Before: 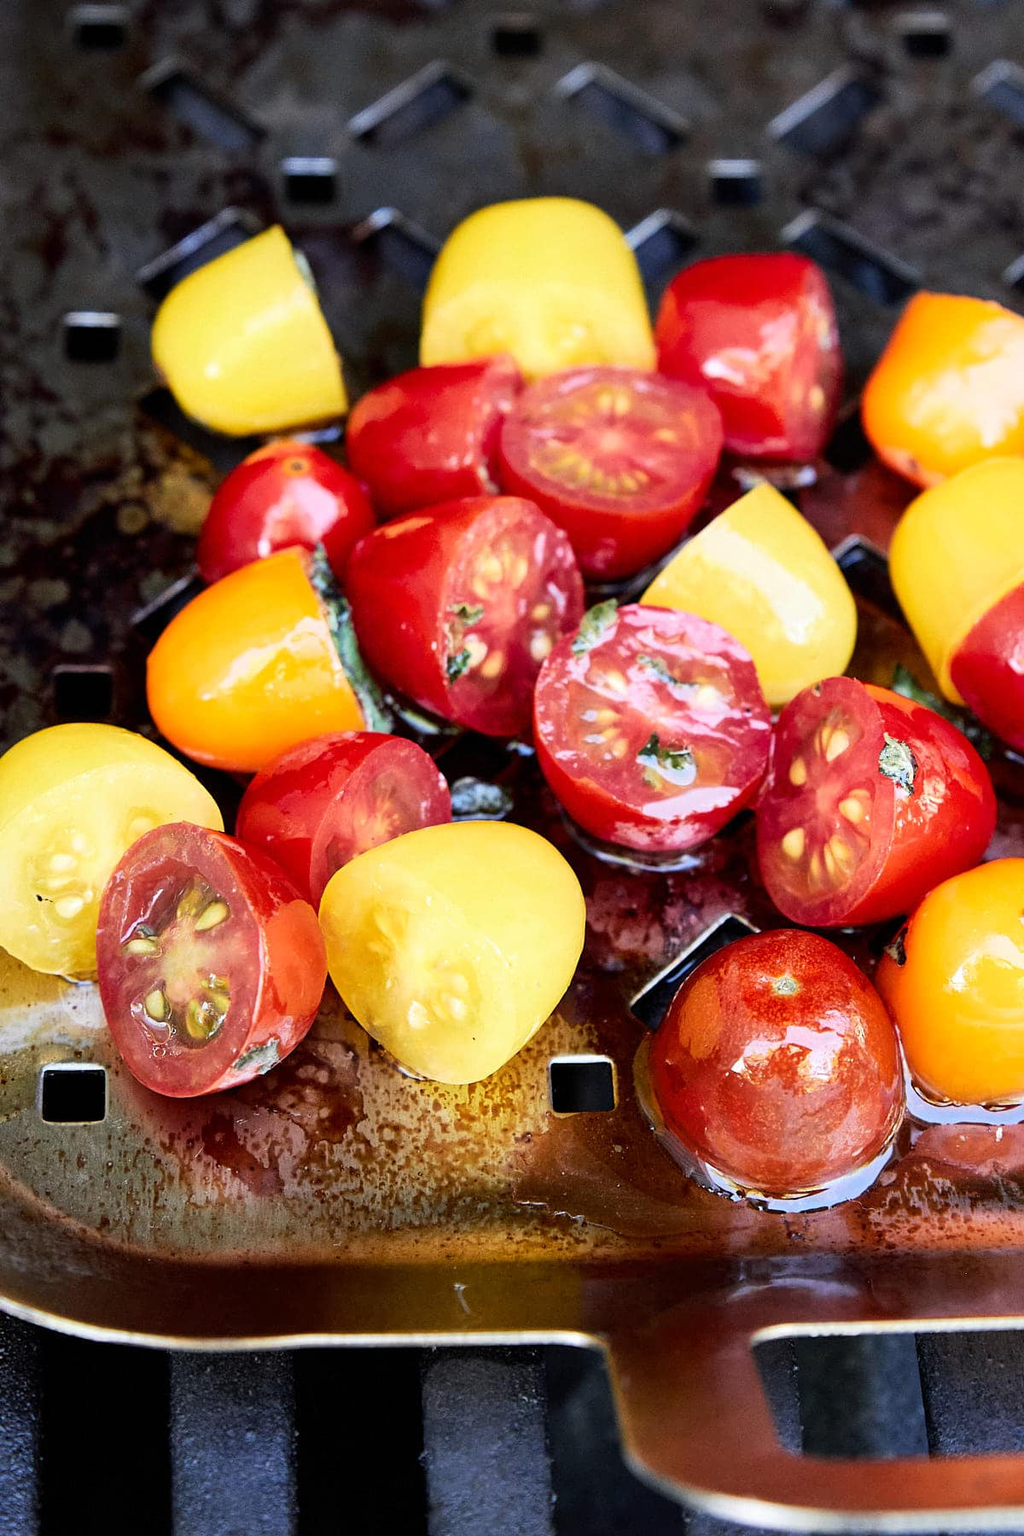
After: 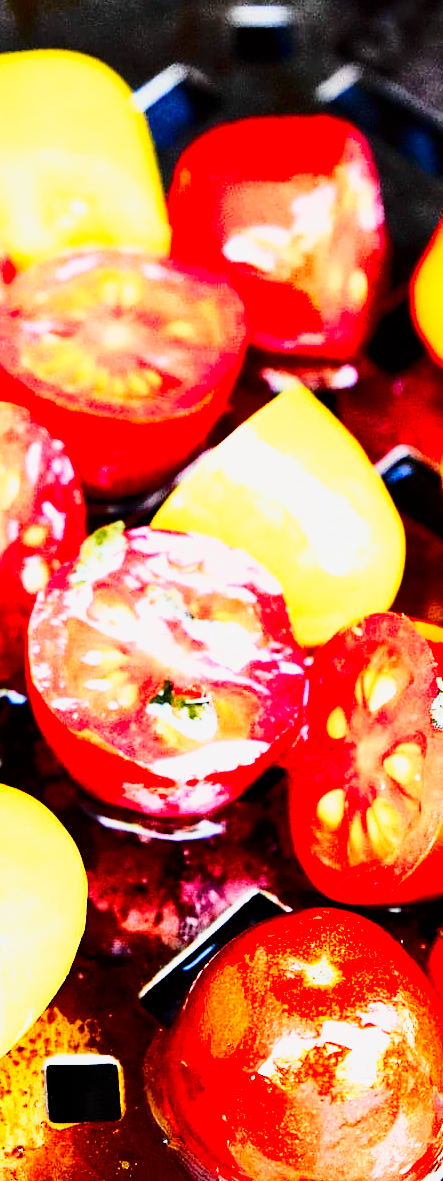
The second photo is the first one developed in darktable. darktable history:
base curve: curves: ch0 [(0, 0) (0.007, 0.004) (0.027, 0.03) (0.046, 0.07) (0.207, 0.54) (0.442, 0.872) (0.673, 0.972) (1, 1)], preserve colors none
contrast brightness saturation: contrast 0.12, brightness -0.12, saturation 0.2
tone curve: curves: ch0 [(0, 0) (0.168, 0.142) (0.359, 0.44) (0.469, 0.544) (0.634, 0.722) (0.858, 0.903) (1, 0.968)]; ch1 [(0, 0) (0.437, 0.453) (0.472, 0.47) (0.502, 0.502) (0.54, 0.534) (0.57, 0.592) (0.618, 0.66) (0.699, 0.749) (0.859, 0.919) (1, 1)]; ch2 [(0, 0) (0.33, 0.301) (0.421, 0.443) (0.476, 0.498) (0.505, 0.503) (0.547, 0.557) (0.586, 0.634) (0.608, 0.676) (1, 1)], color space Lab, independent channels, preserve colors none
crop and rotate: left 49.936%, top 10.094%, right 13.136%, bottom 24.256%
